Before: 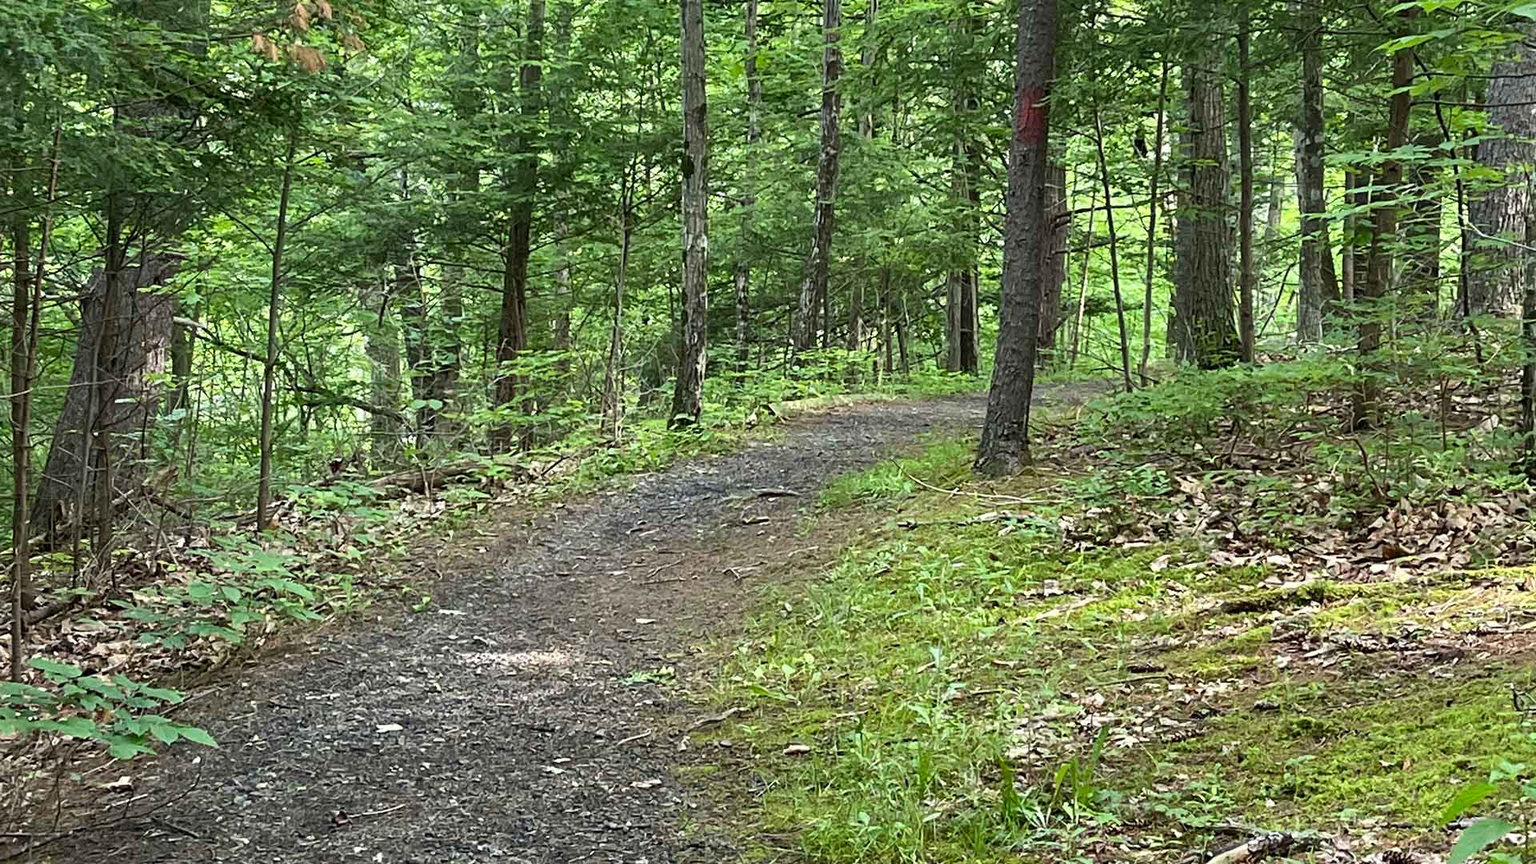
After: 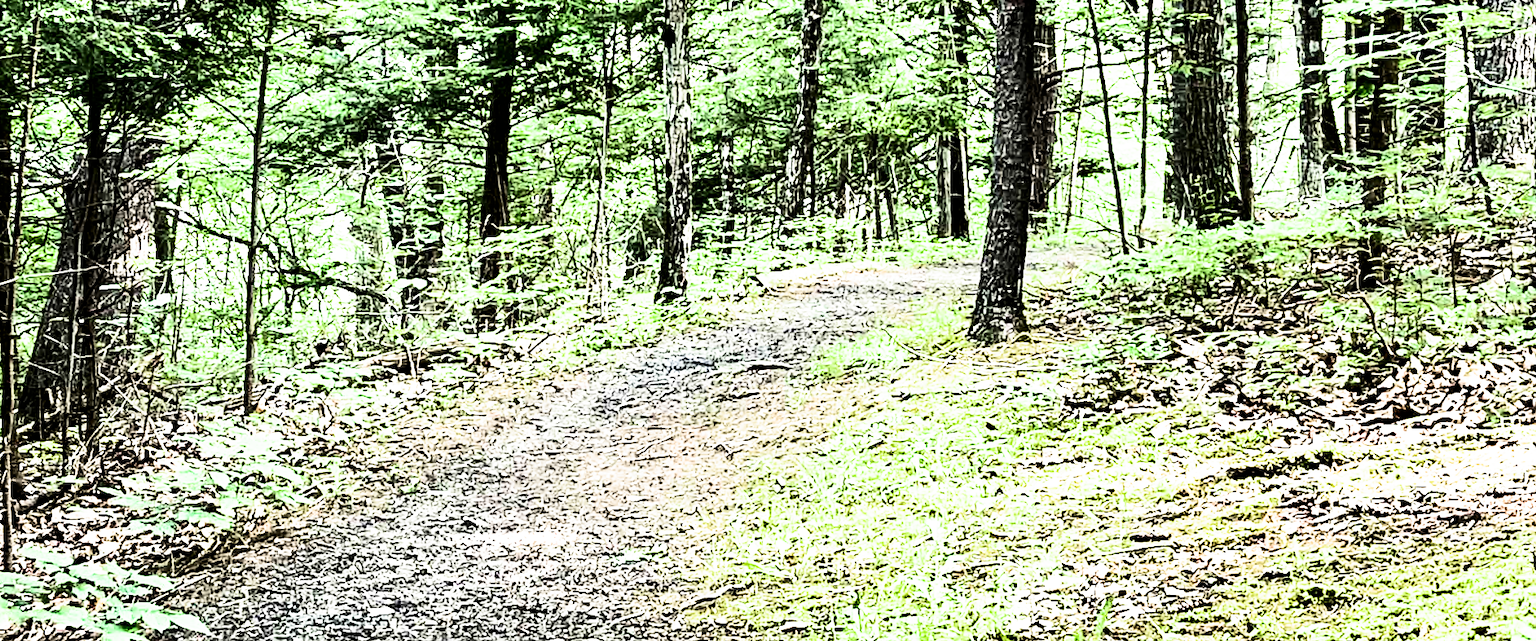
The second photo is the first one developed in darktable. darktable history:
crop: top 13.819%, bottom 11.169%
rotate and perspective: rotation -1.32°, lens shift (horizontal) -0.031, crop left 0.015, crop right 0.985, crop top 0.047, crop bottom 0.982
contrast brightness saturation: contrast 0.4, brightness 0.1, saturation 0.21
rgb curve: curves: ch0 [(0, 0) (0.21, 0.15) (0.24, 0.21) (0.5, 0.75) (0.75, 0.96) (0.89, 0.99) (1, 1)]; ch1 [(0, 0.02) (0.21, 0.13) (0.25, 0.2) (0.5, 0.67) (0.75, 0.9) (0.89, 0.97) (1, 1)]; ch2 [(0, 0.02) (0.21, 0.13) (0.25, 0.2) (0.5, 0.67) (0.75, 0.9) (0.89, 0.97) (1, 1)], compensate middle gray true
filmic rgb: black relative exposure -8.2 EV, white relative exposure 2.2 EV, threshold 3 EV, hardness 7.11, latitude 75%, contrast 1.325, highlights saturation mix -2%, shadows ↔ highlights balance 30%, preserve chrominance RGB euclidean norm, color science v5 (2021), contrast in shadows safe, contrast in highlights safe, enable highlight reconstruction true
